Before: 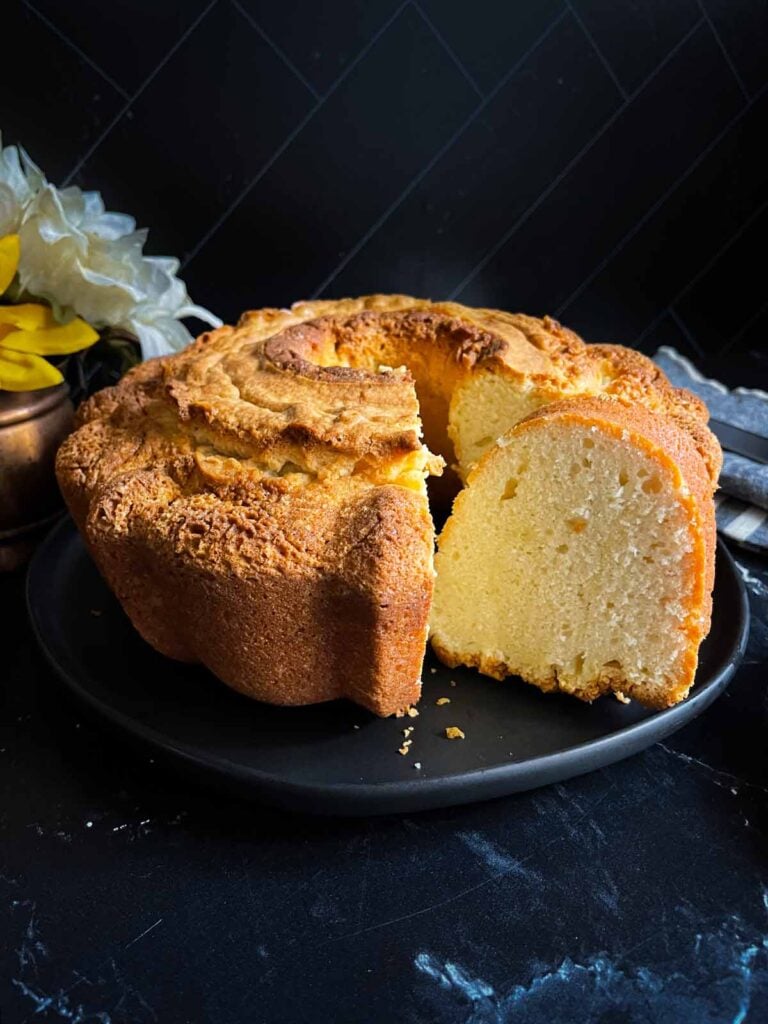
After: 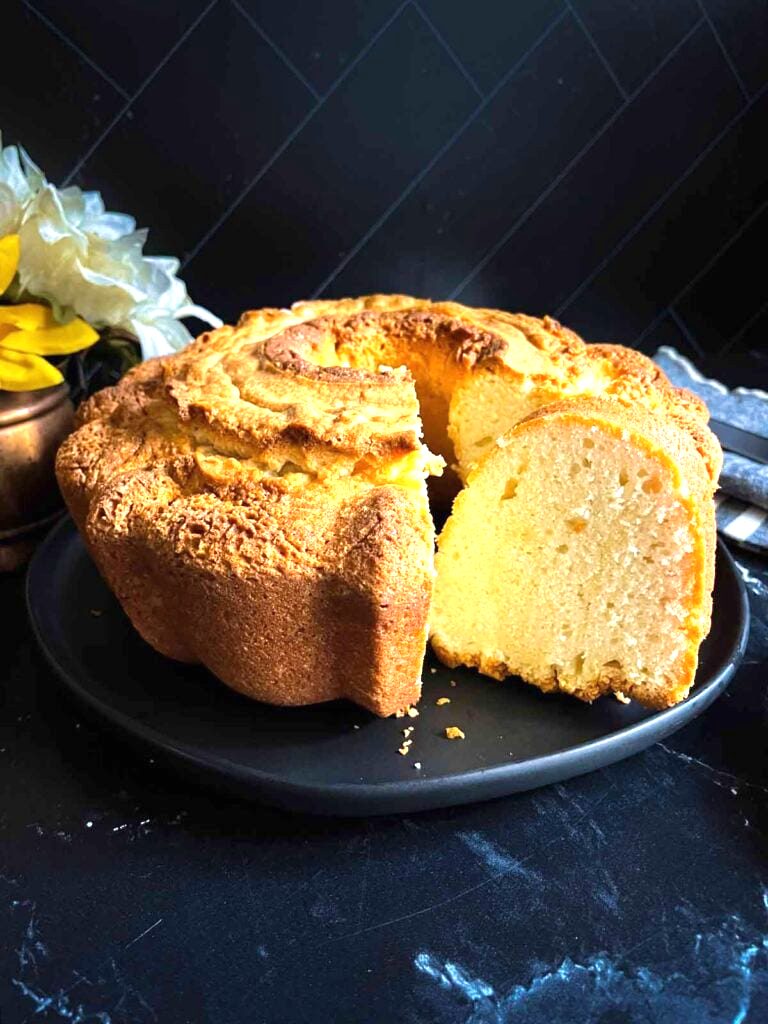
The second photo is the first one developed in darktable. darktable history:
exposure: black level correction 0, exposure 1 EV, compensate exposure bias true, compensate highlight preservation false
velvia: on, module defaults
